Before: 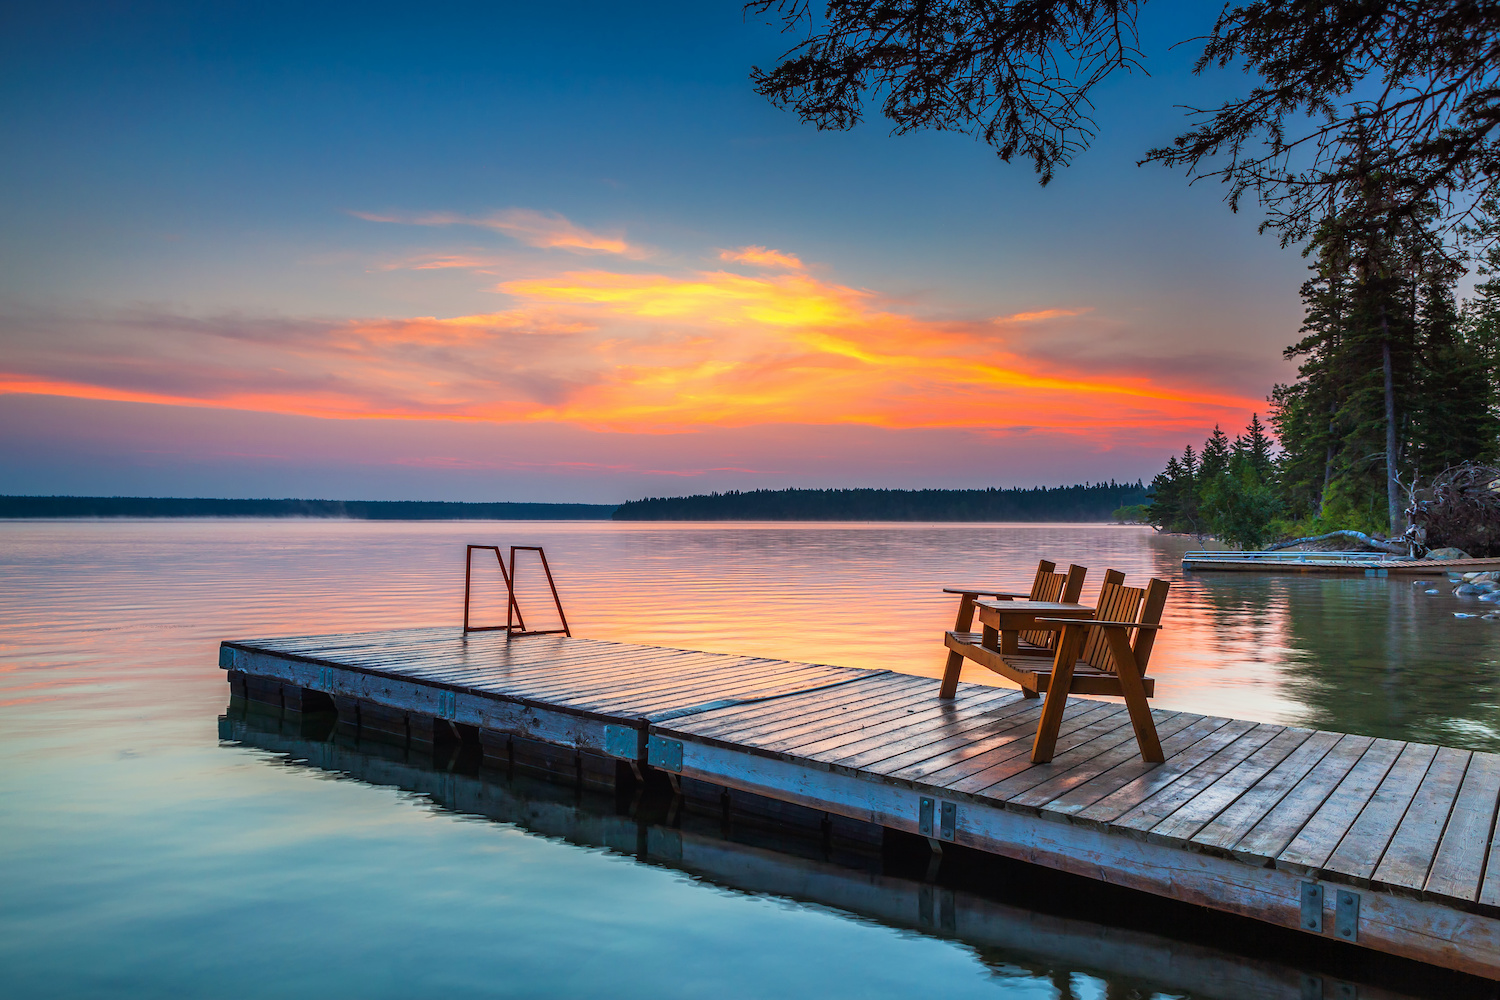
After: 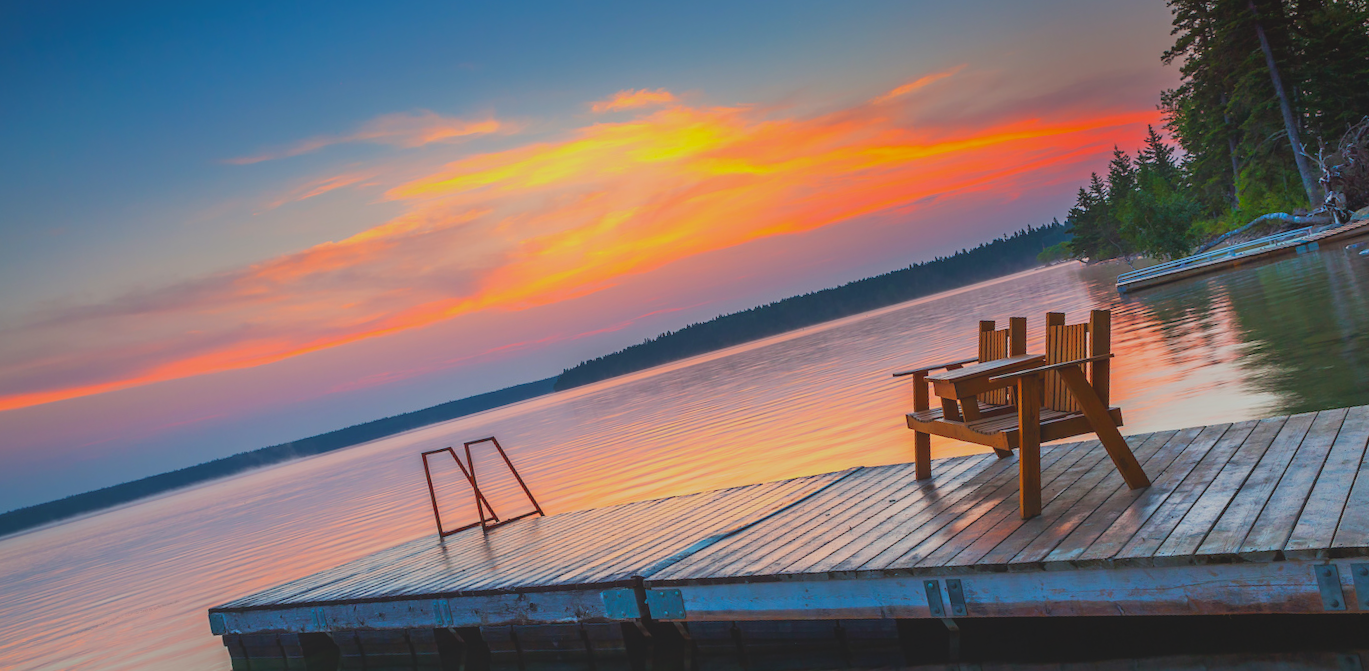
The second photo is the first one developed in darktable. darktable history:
local contrast: detail 70%
rotate and perspective: rotation -14.8°, crop left 0.1, crop right 0.903, crop top 0.25, crop bottom 0.748
